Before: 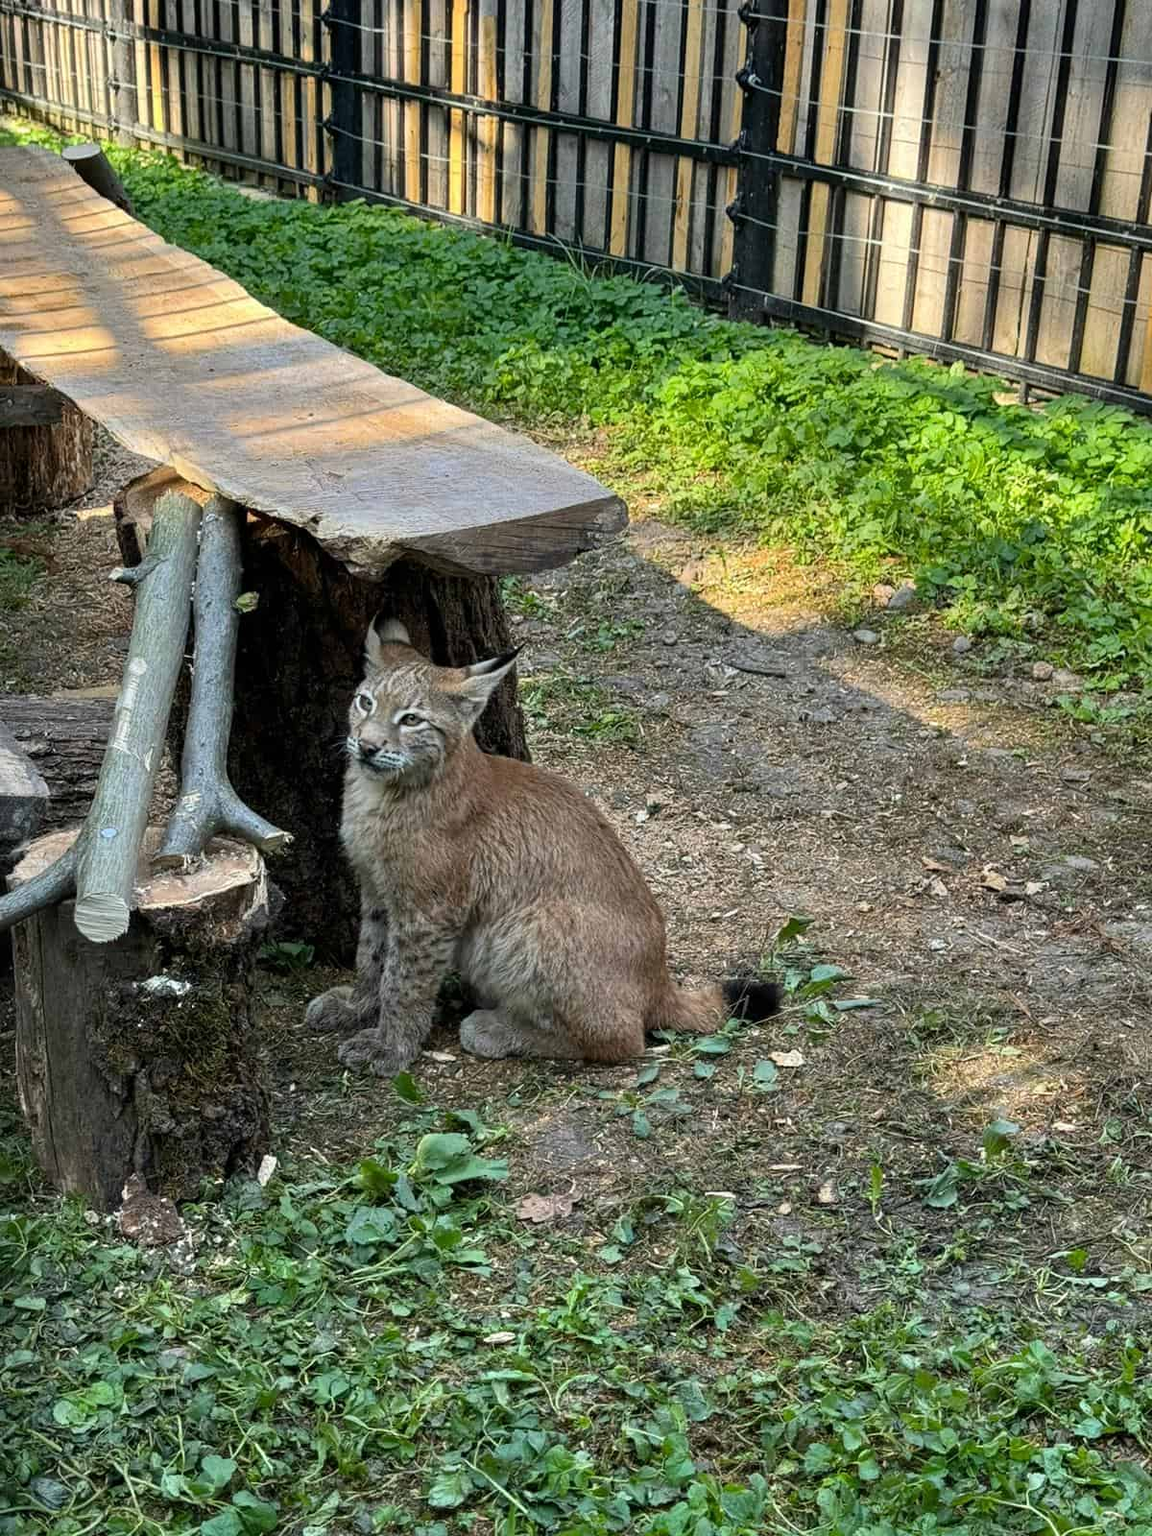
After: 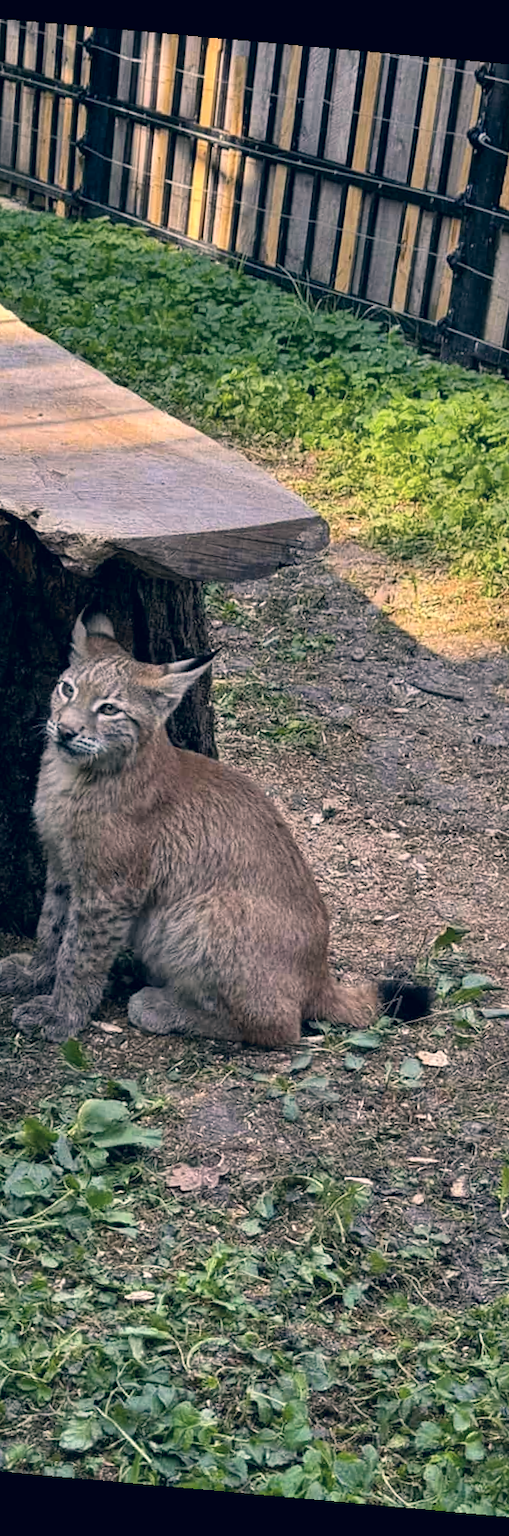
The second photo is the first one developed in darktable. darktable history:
crop: left 28.583%, right 29.231%
rotate and perspective: rotation 5.12°, automatic cropping off
color correction: highlights a* 14.46, highlights b* 5.85, shadows a* -5.53, shadows b* -15.24, saturation 0.85
